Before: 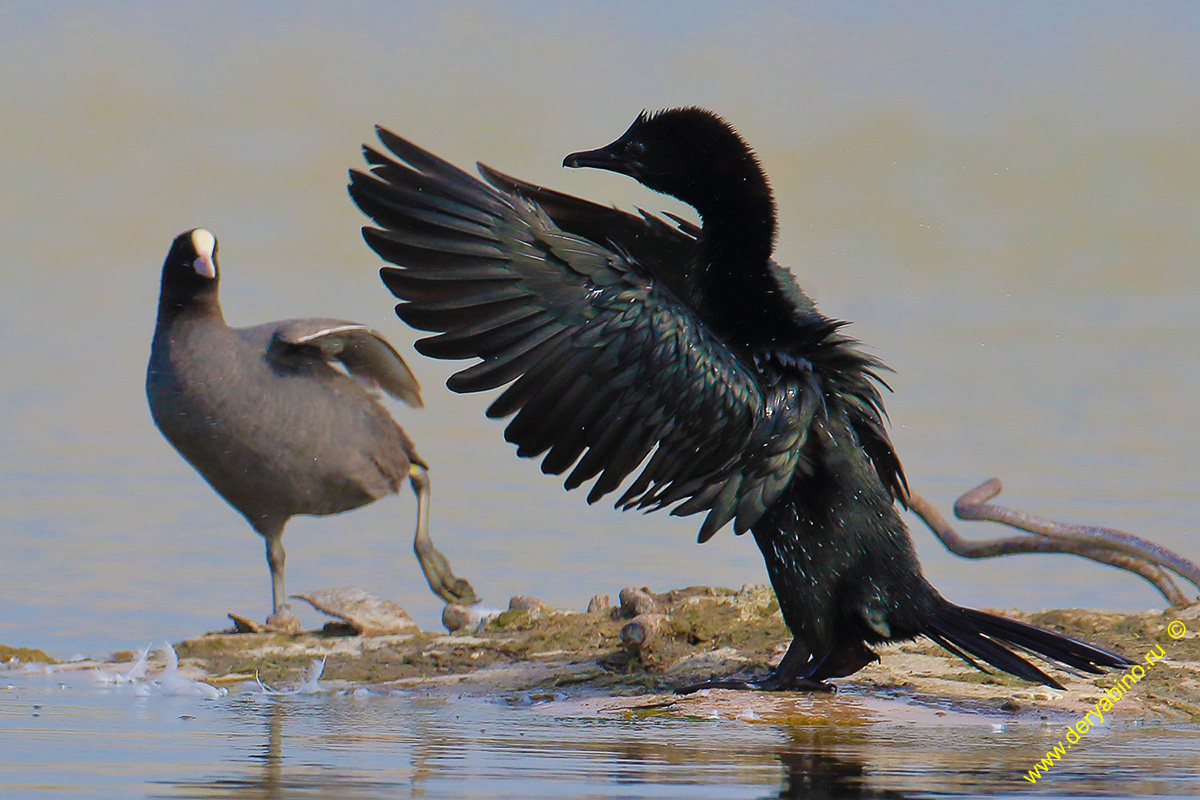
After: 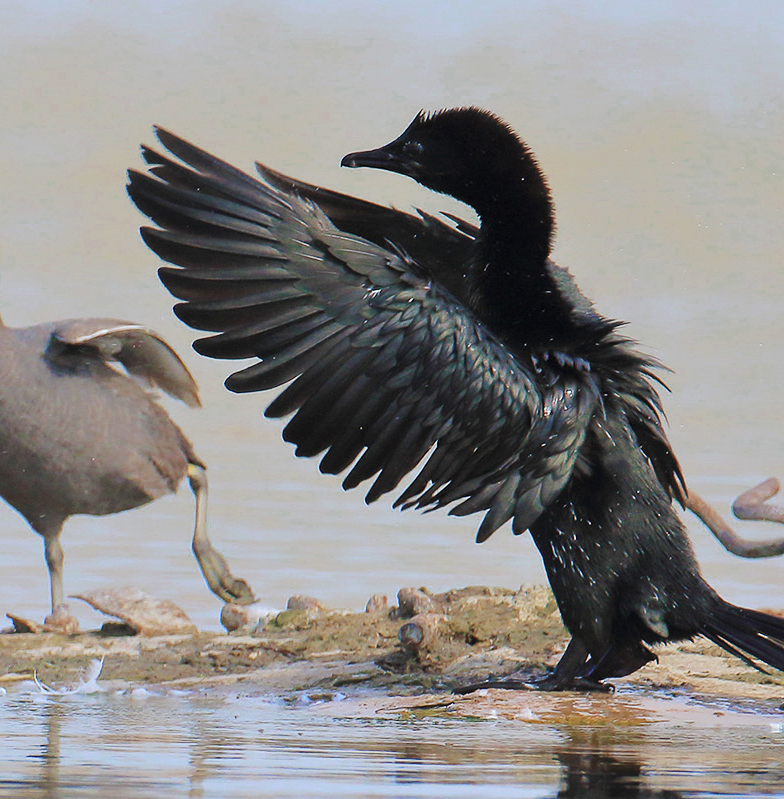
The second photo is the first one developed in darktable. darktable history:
crop and rotate: left 18.556%, right 16.039%
color zones: curves: ch0 [(0, 0.5) (0.125, 0.4) (0.25, 0.5) (0.375, 0.4) (0.5, 0.4) (0.625, 0.6) (0.75, 0.6) (0.875, 0.5)]; ch1 [(0, 0.35) (0.125, 0.45) (0.25, 0.35) (0.375, 0.35) (0.5, 0.35) (0.625, 0.35) (0.75, 0.45) (0.875, 0.35)]; ch2 [(0, 0.6) (0.125, 0.5) (0.25, 0.5) (0.375, 0.6) (0.5, 0.6) (0.625, 0.5) (0.75, 0.5) (0.875, 0.5)], mix 18.5%
base curve: curves: ch0 [(0, 0) (0.158, 0.273) (0.879, 0.895) (1, 1)]
